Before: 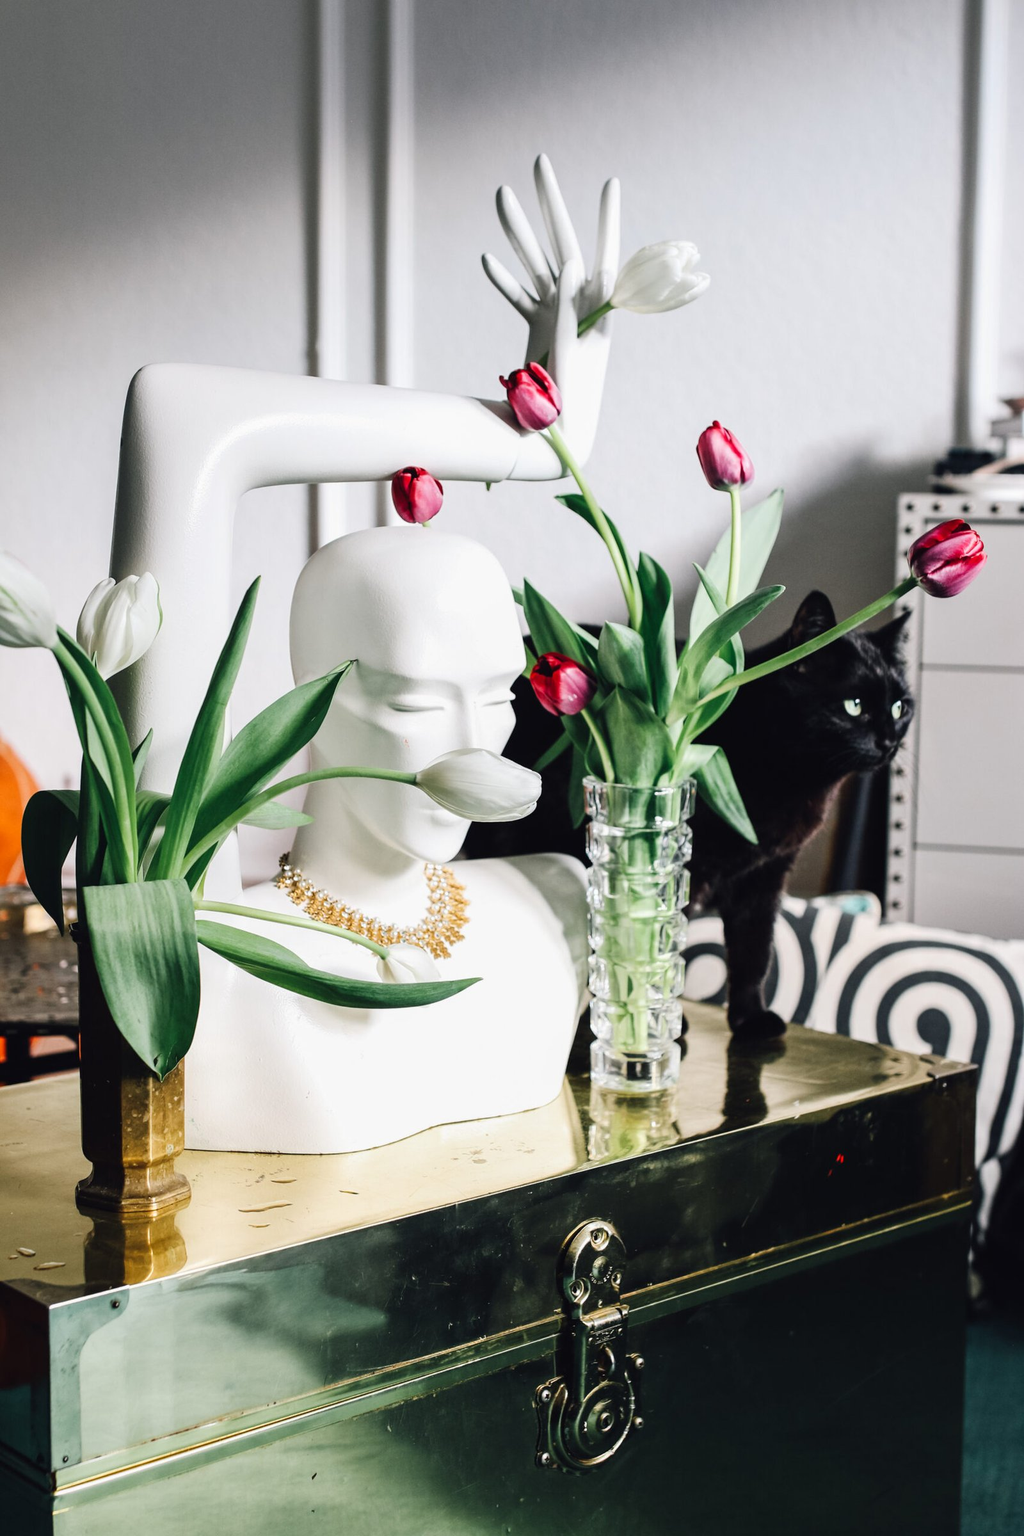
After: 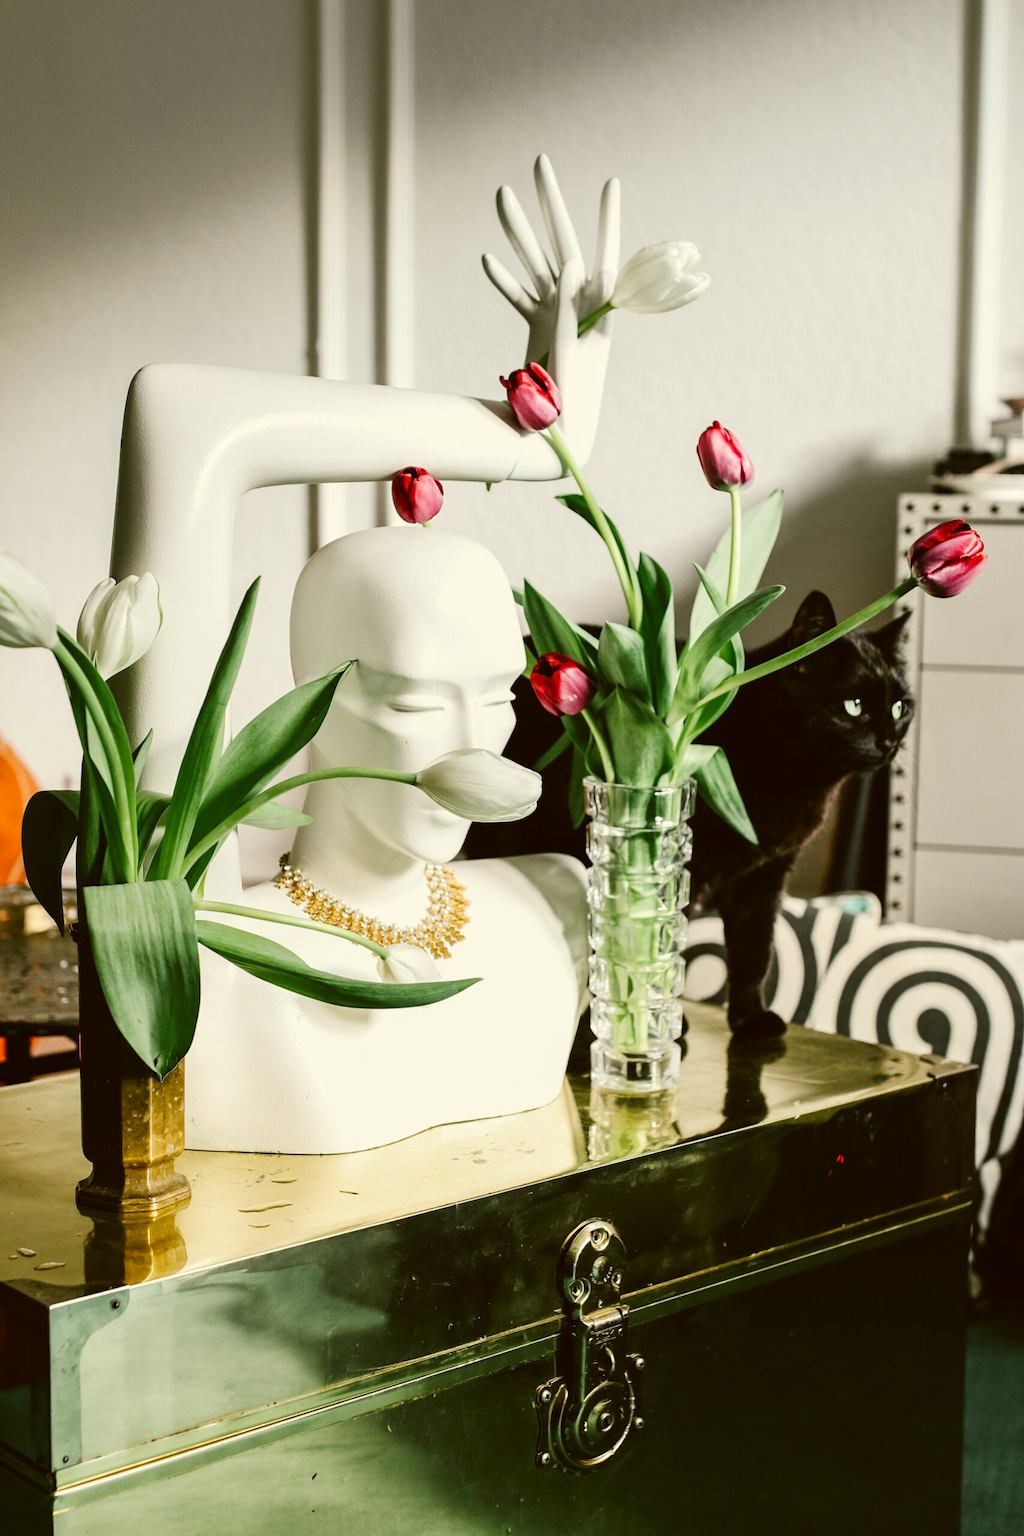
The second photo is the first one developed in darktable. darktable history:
color correction: highlights a* -1.77, highlights b* 9.97, shadows a* 0.308, shadows b* 18.91
